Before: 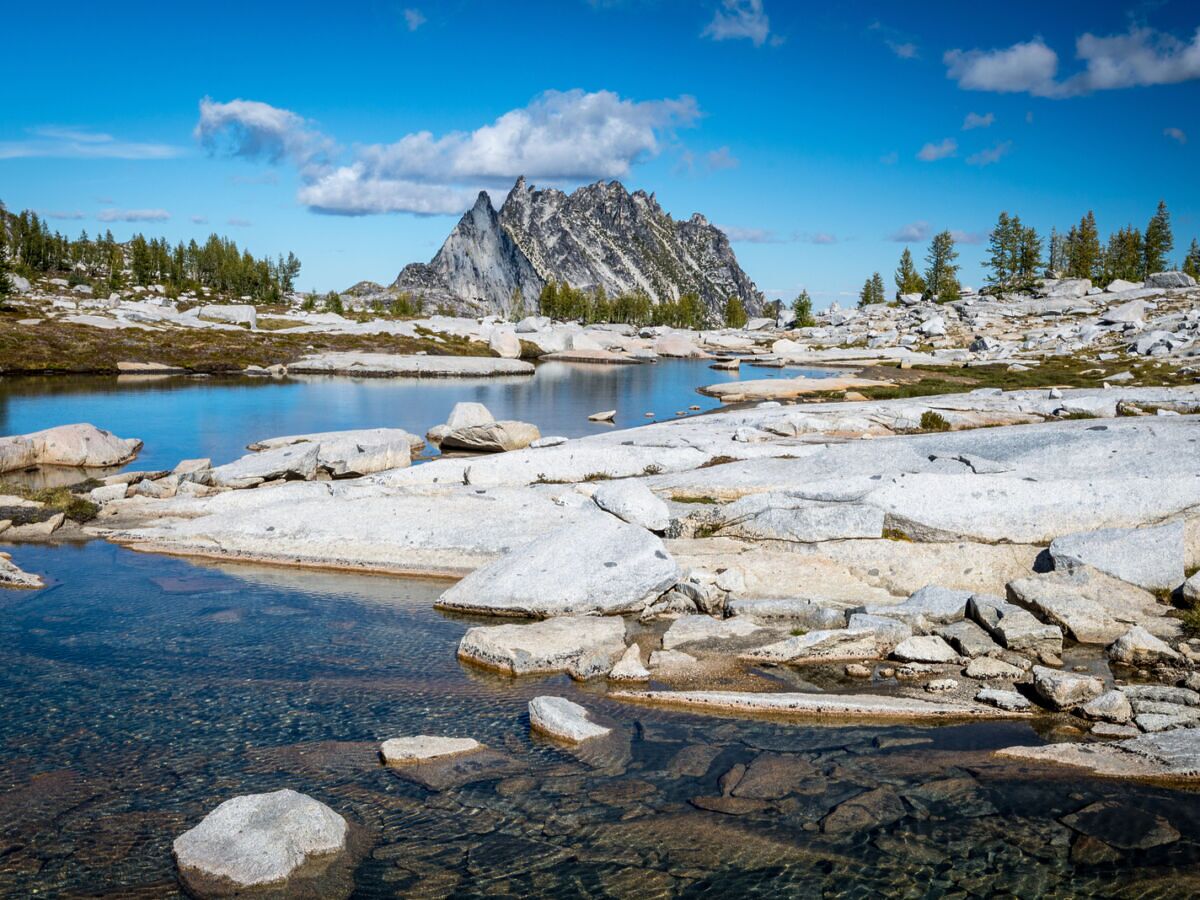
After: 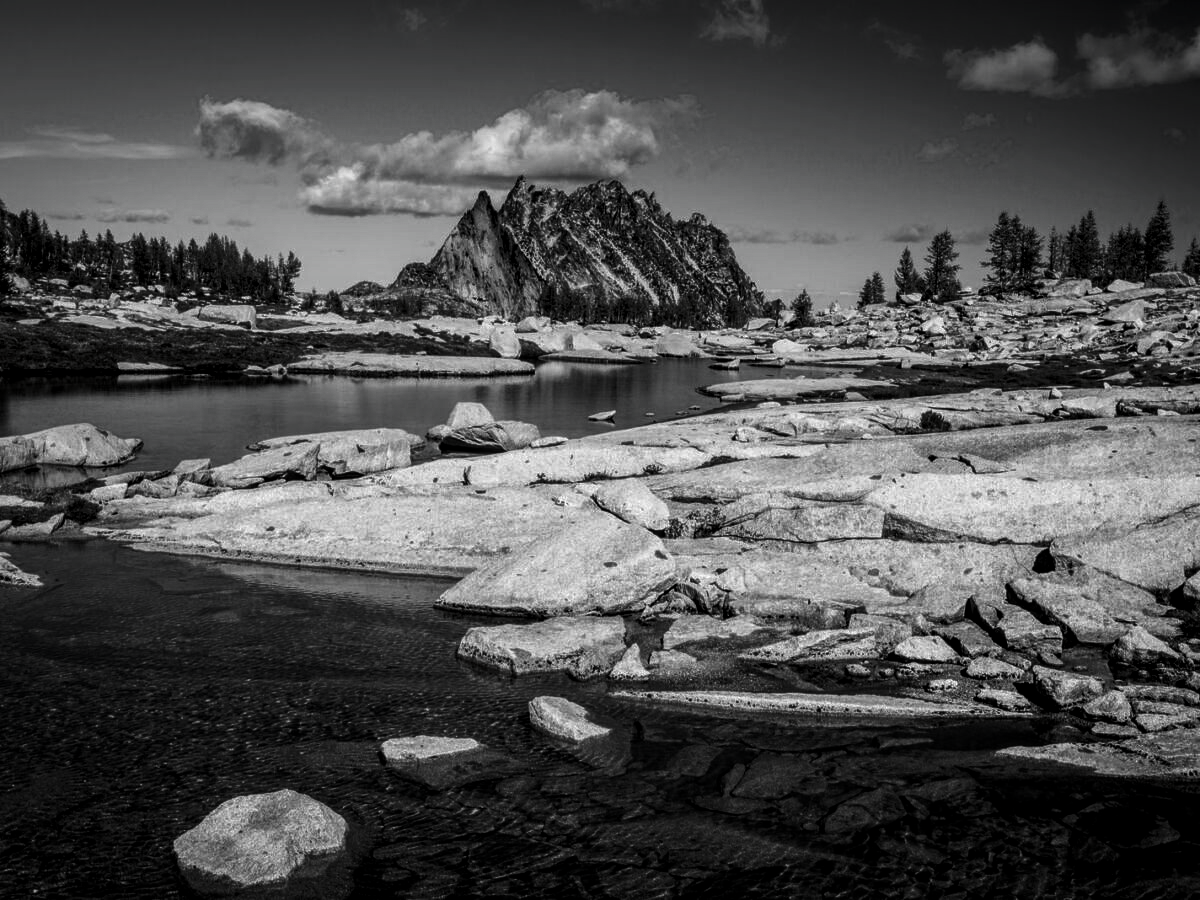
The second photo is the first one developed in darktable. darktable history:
contrast brightness saturation: contrast -0.03, brightness -0.571, saturation -0.988
local contrast: detail 130%
